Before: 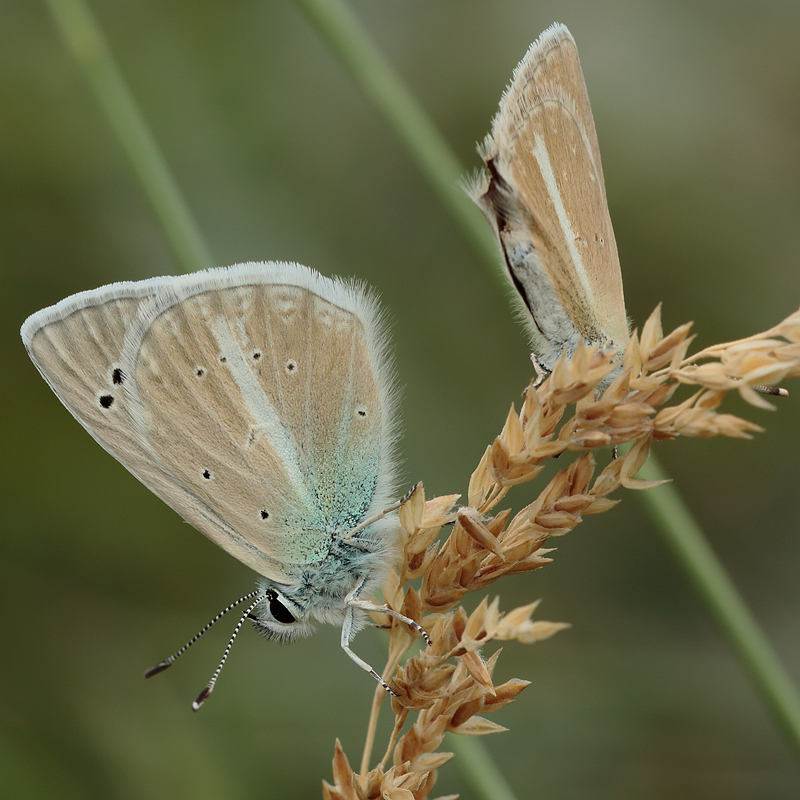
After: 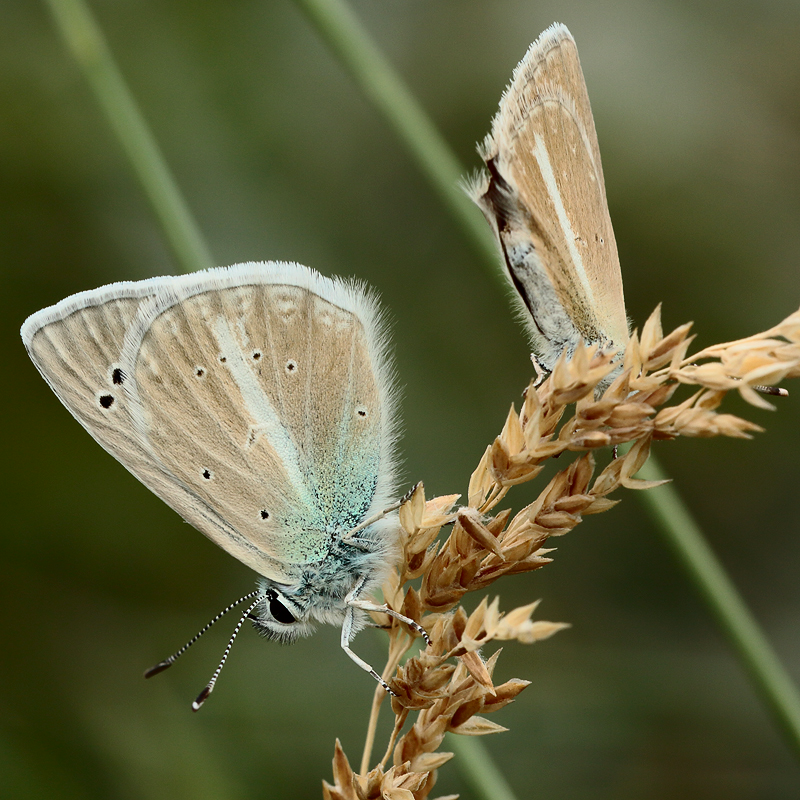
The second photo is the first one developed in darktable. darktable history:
color correction: highlights b* 0.002, saturation 1.1
contrast brightness saturation: contrast 0.288
